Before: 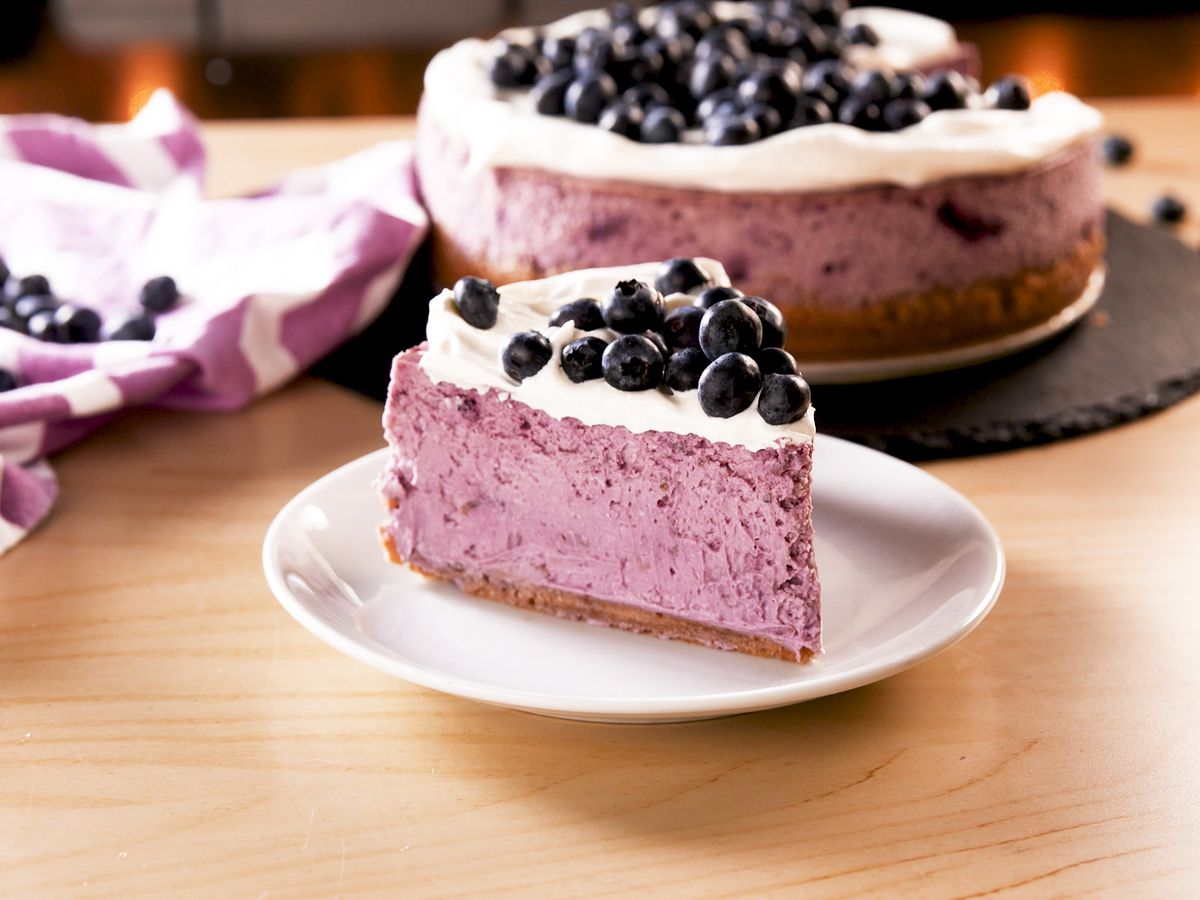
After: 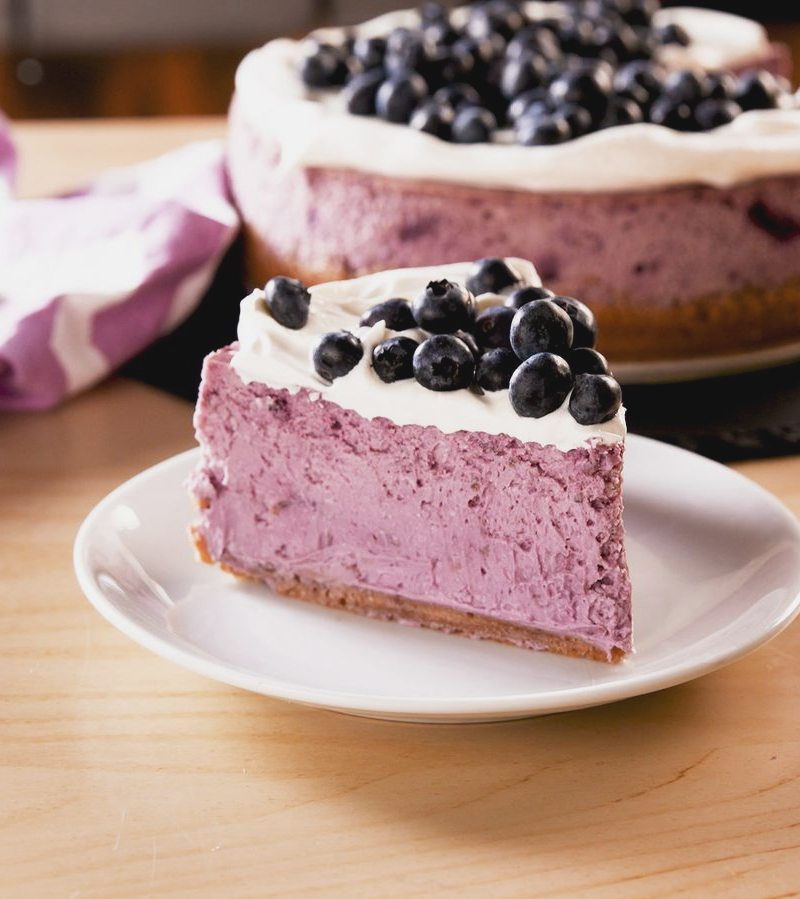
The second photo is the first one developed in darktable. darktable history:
crop and rotate: left 15.754%, right 17.579%
contrast brightness saturation: contrast -0.1, saturation -0.1
